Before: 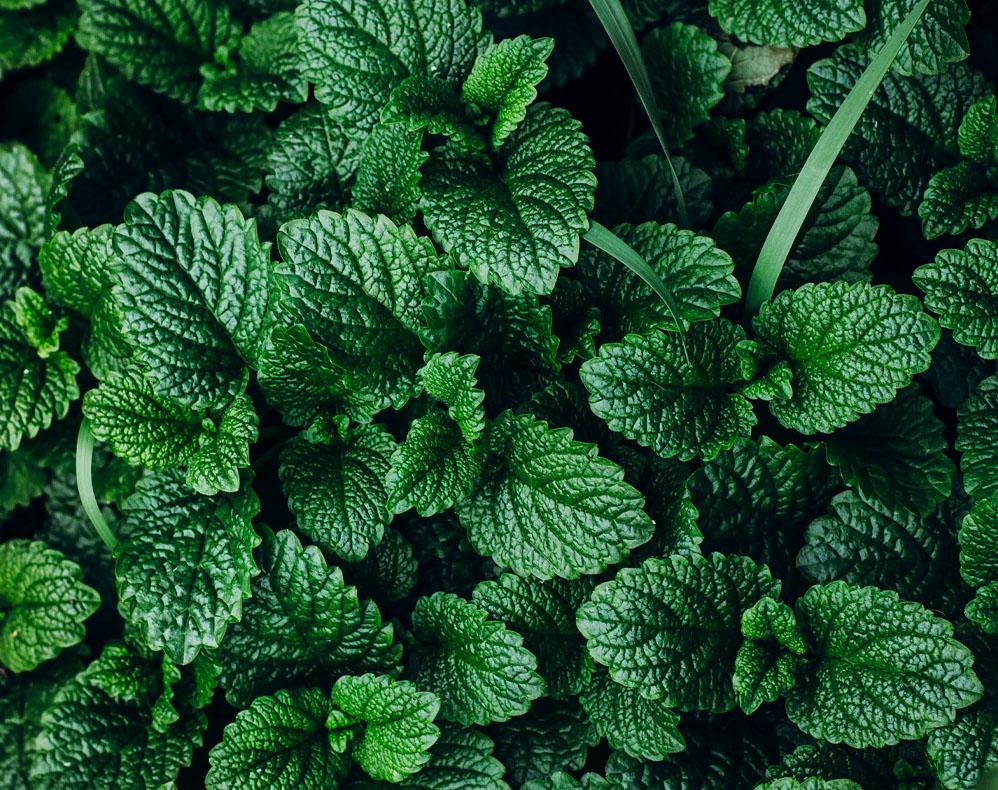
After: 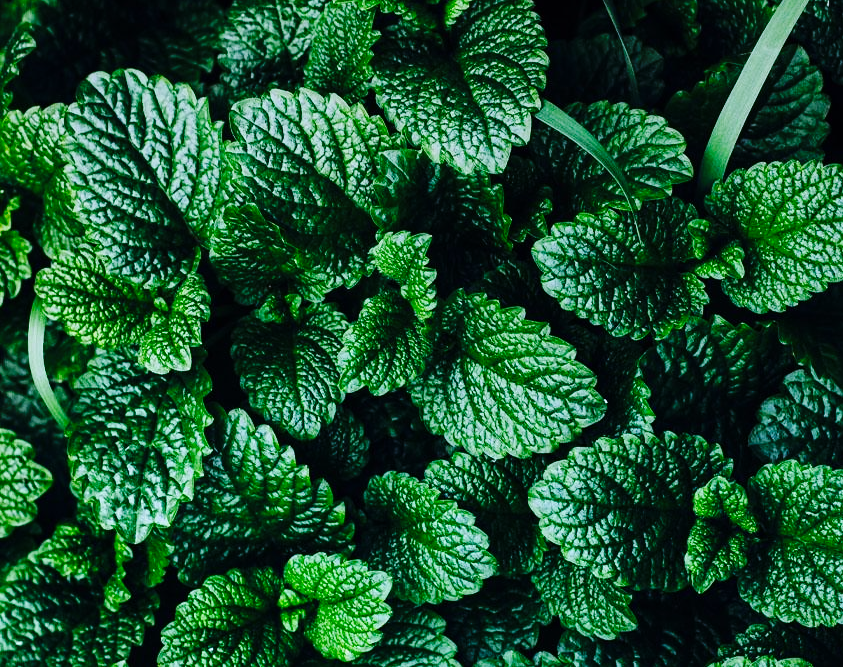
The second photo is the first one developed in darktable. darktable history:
crop and rotate: left 4.842%, top 15.51%, right 10.668%
graduated density: density 0.38 EV, hardness 21%, rotation -6.11°, saturation 32%
base curve: curves: ch0 [(0, 0) (0.036, 0.025) (0.121, 0.166) (0.206, 0.329) (0.605, 0.79) (1, 1)], preserve colors none
white balance: red 0.926, green 1.003, blue 1.133
